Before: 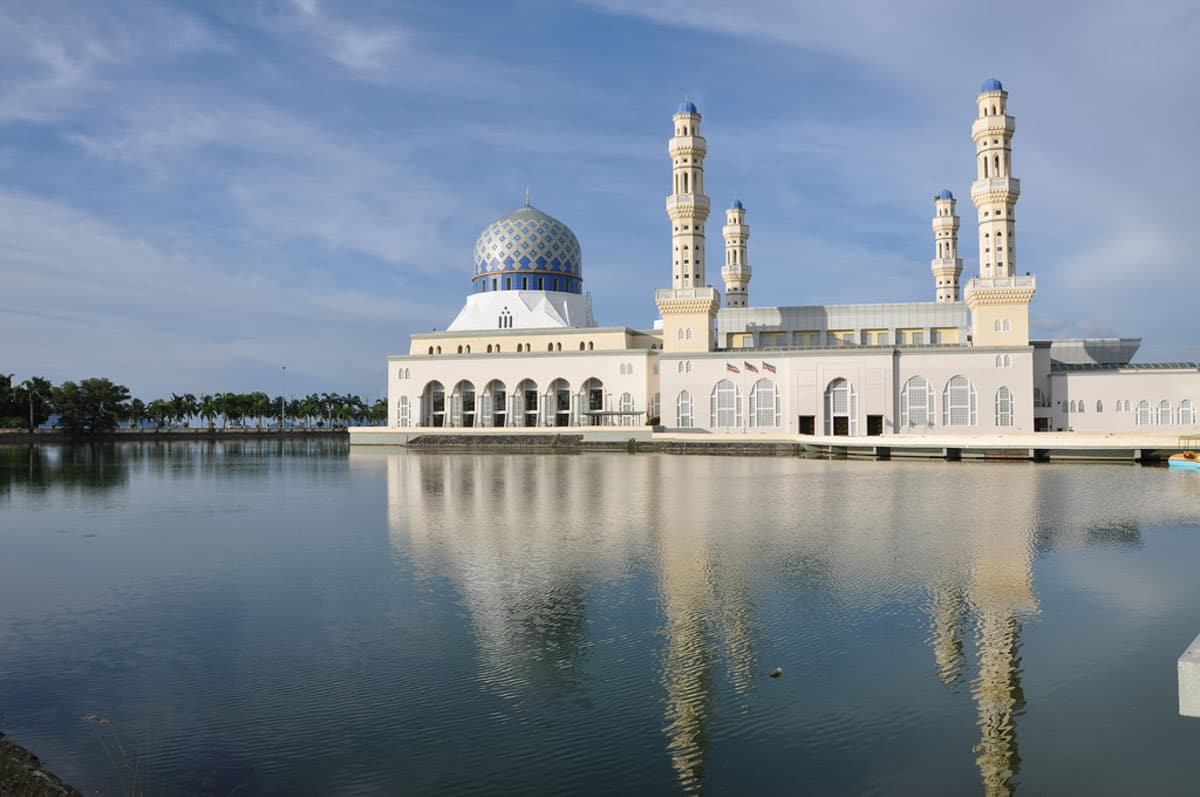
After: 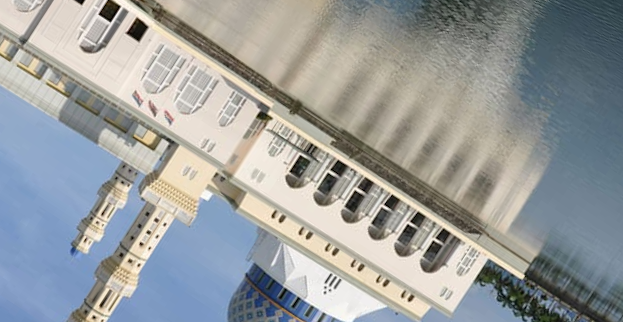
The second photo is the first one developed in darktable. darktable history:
crop and rotate: angle 146.73°, left 9.097%, top 15.66%, right 4.54%, bottom 17.032%
